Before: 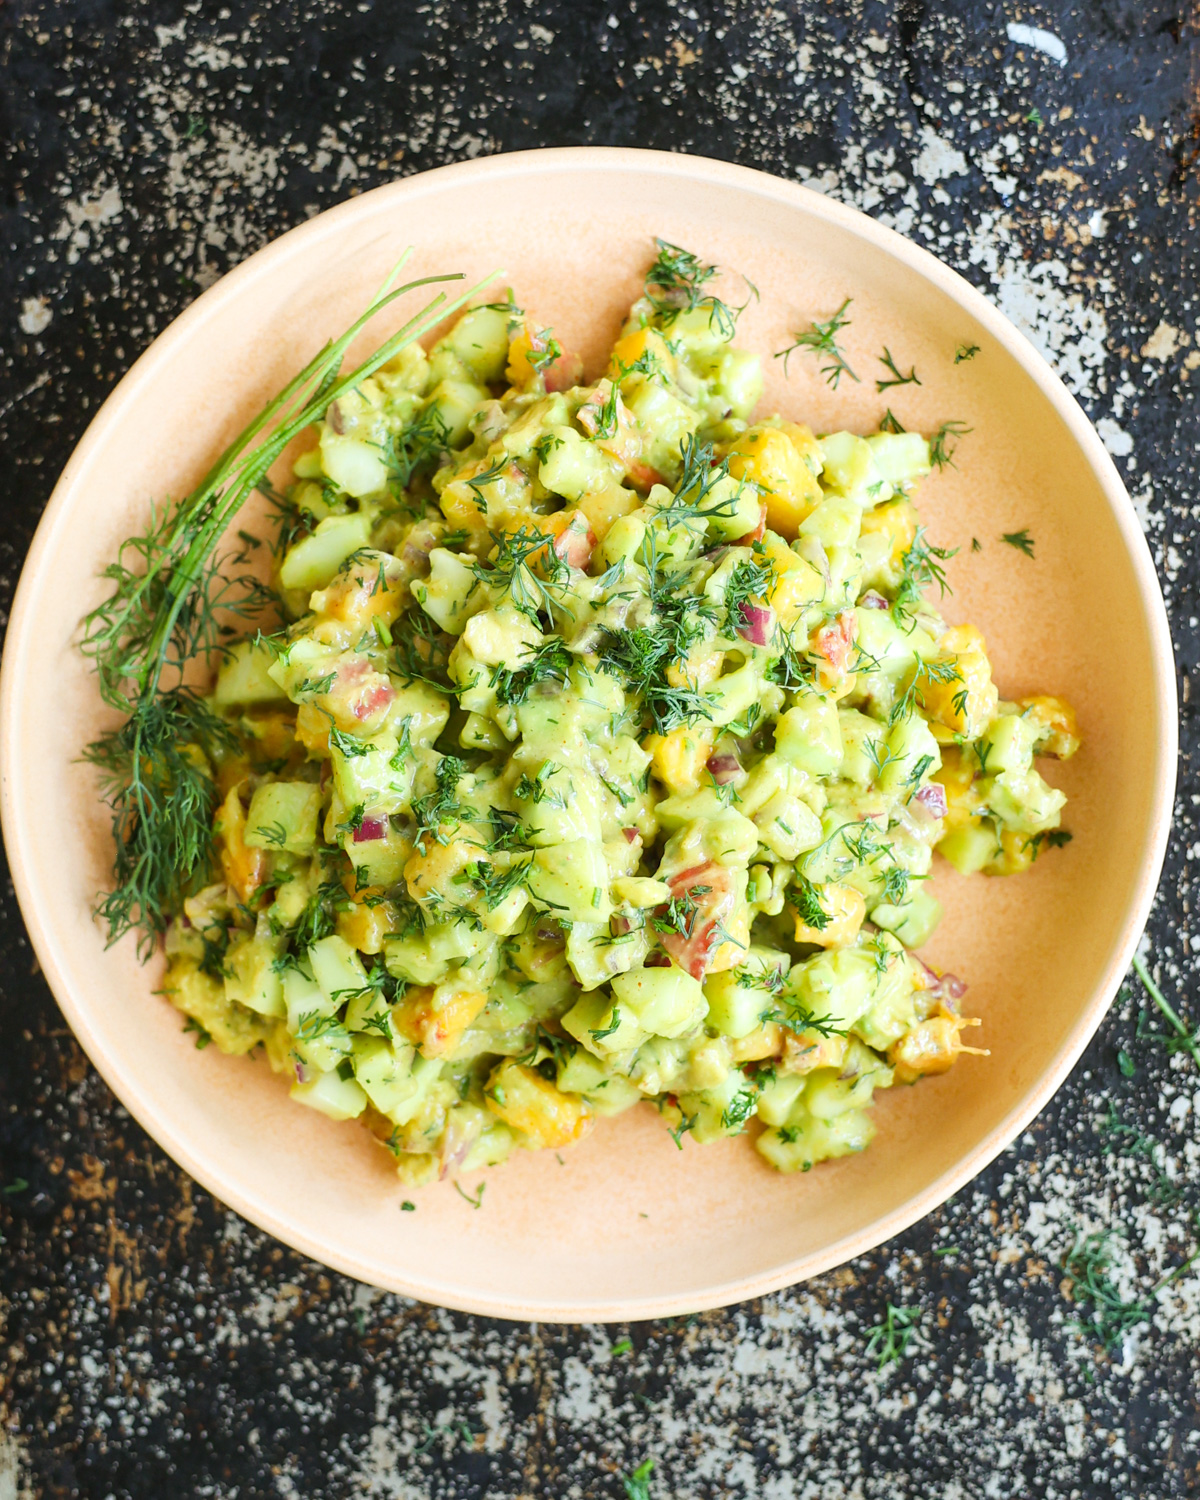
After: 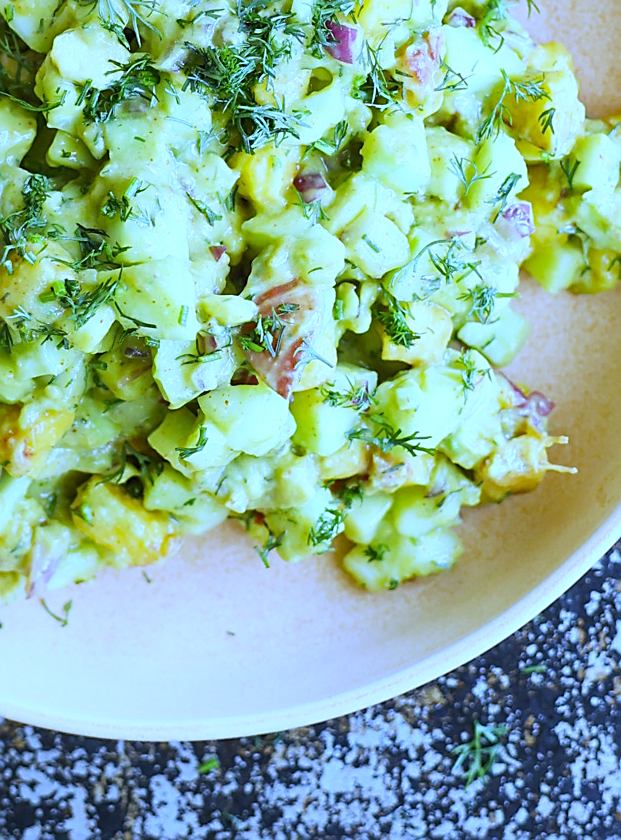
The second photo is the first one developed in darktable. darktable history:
white balance: red 0.766, blue 1.537
crop: left 34.479%, top 38.822%, right 13.718%, bottom 5.172%
sharpen: on, module defaults
